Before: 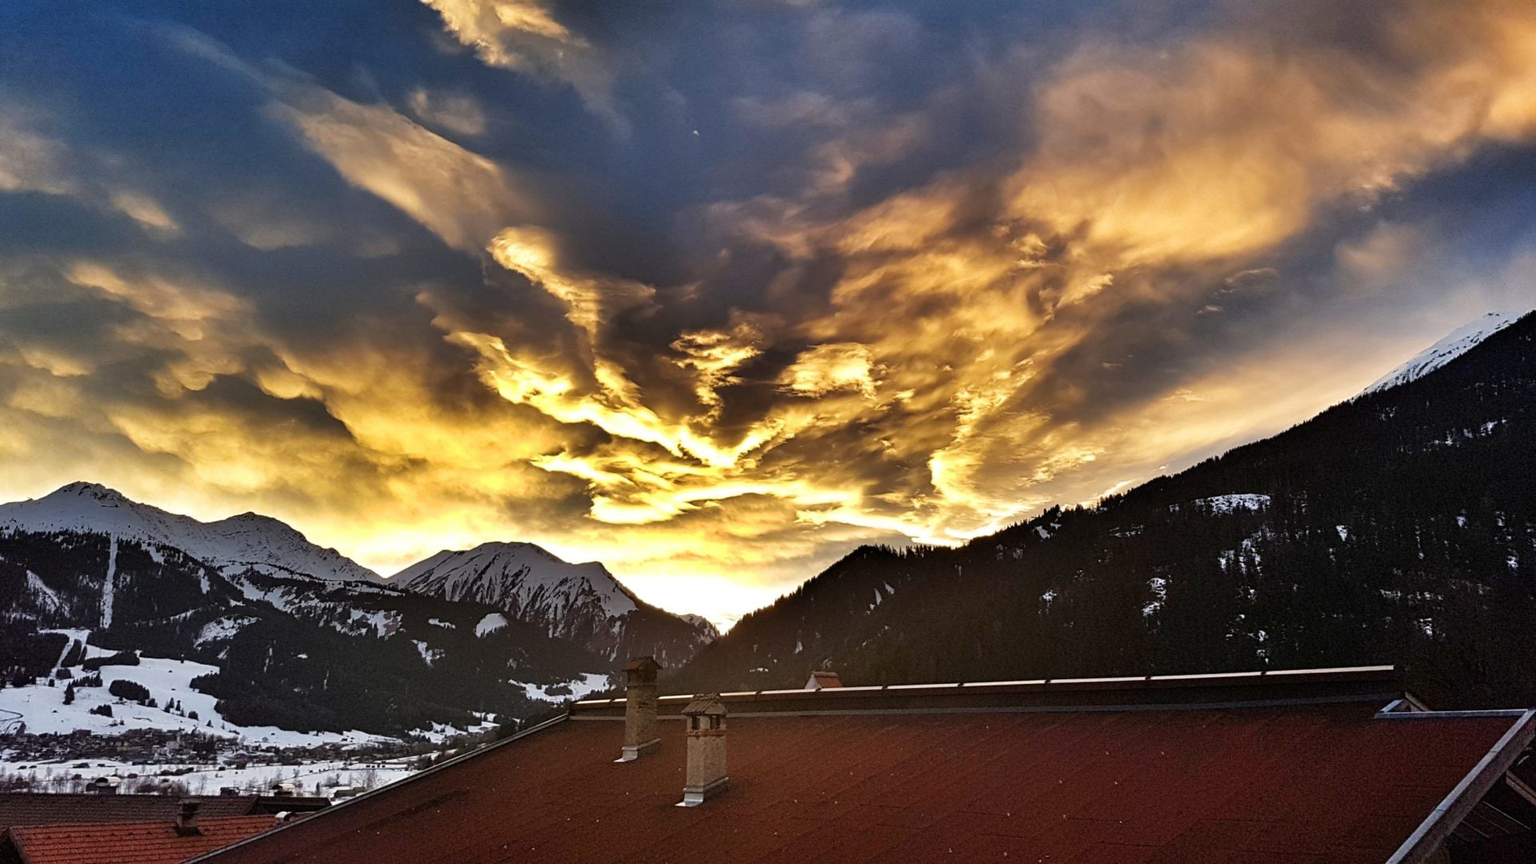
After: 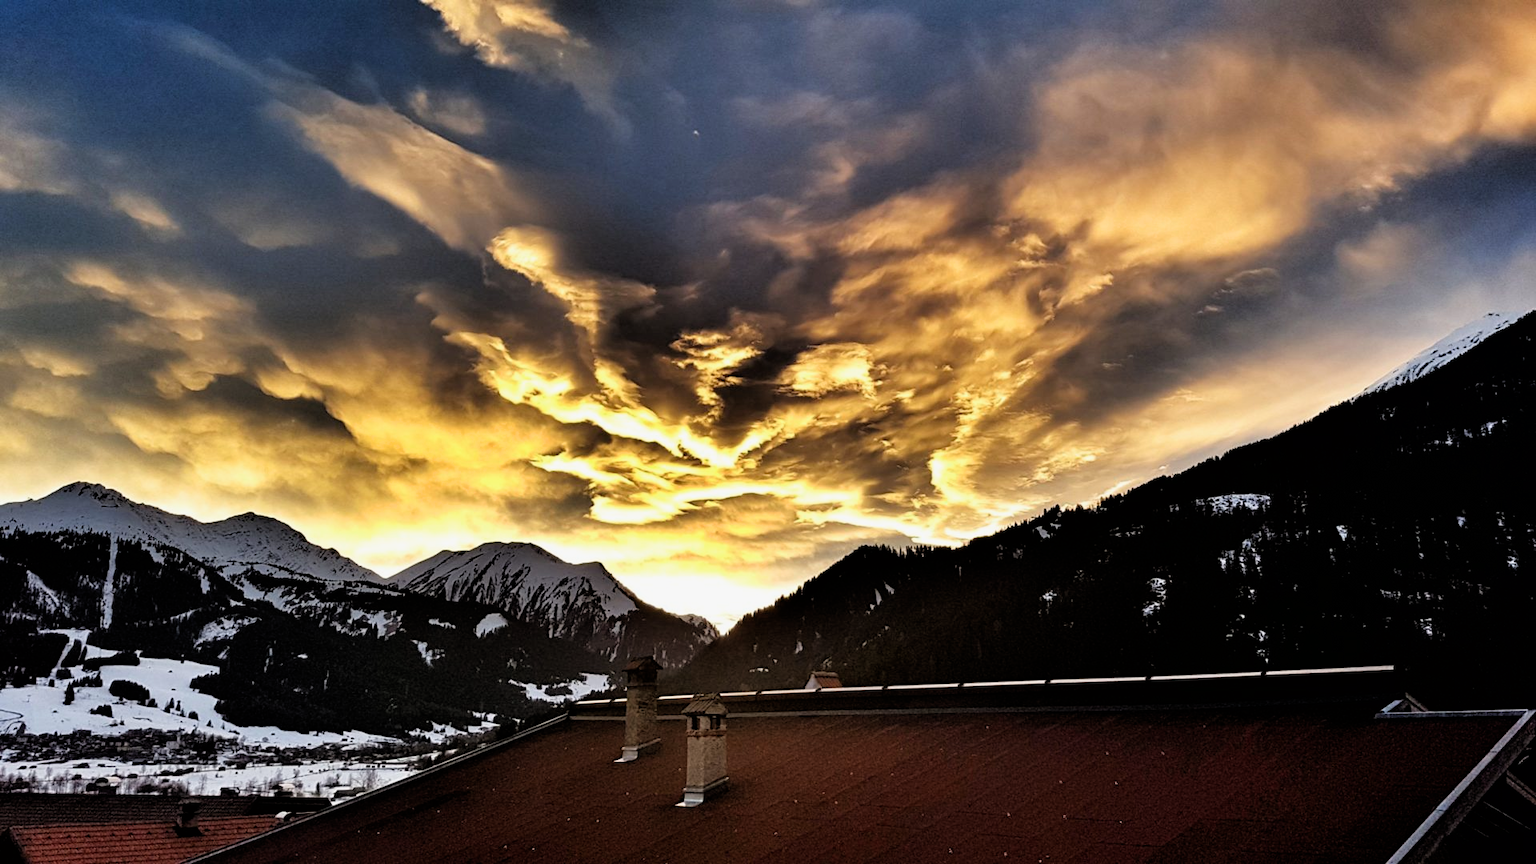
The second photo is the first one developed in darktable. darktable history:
color balance: on, module defaults
filmic rgb: black relative exposure -4.93 EV, white relative exposure 2.84 EV, hardness 3.72
